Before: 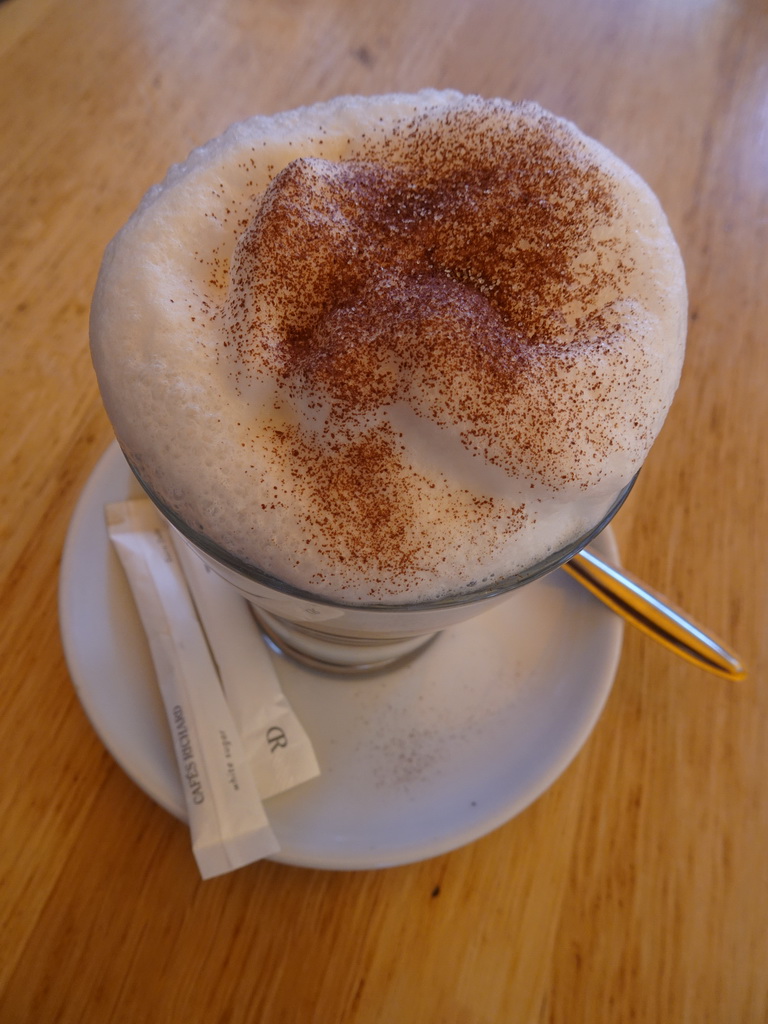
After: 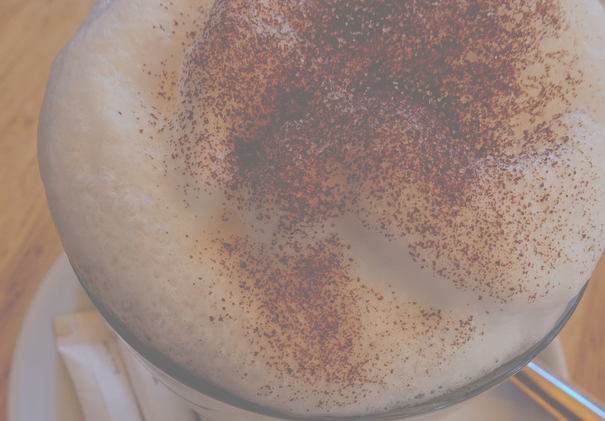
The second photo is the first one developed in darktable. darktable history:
tone curve: curves: ch0 [(0, 0) (0.003, 0.43) (0.011, 0.433) (0.025, 0.434) (0.044, 0.436) (0.069, 0.439) (0.1, 0.442) (0.136, 0.446) (0.177, 0.449) (0.224, 0.454) (0.277, 0.462) (0.335, 0.488) (0.399, 0.524) (0.468, 0.566) (0.543, 0.615) (0.623, 0.666) (0.709, 0.718) (0.801, 0.761) (0.898, 0.801) (1, 1)], preserve colors none
crop: left 6.871%, top 18.411%, right 14.271%, bottom 40.389%
